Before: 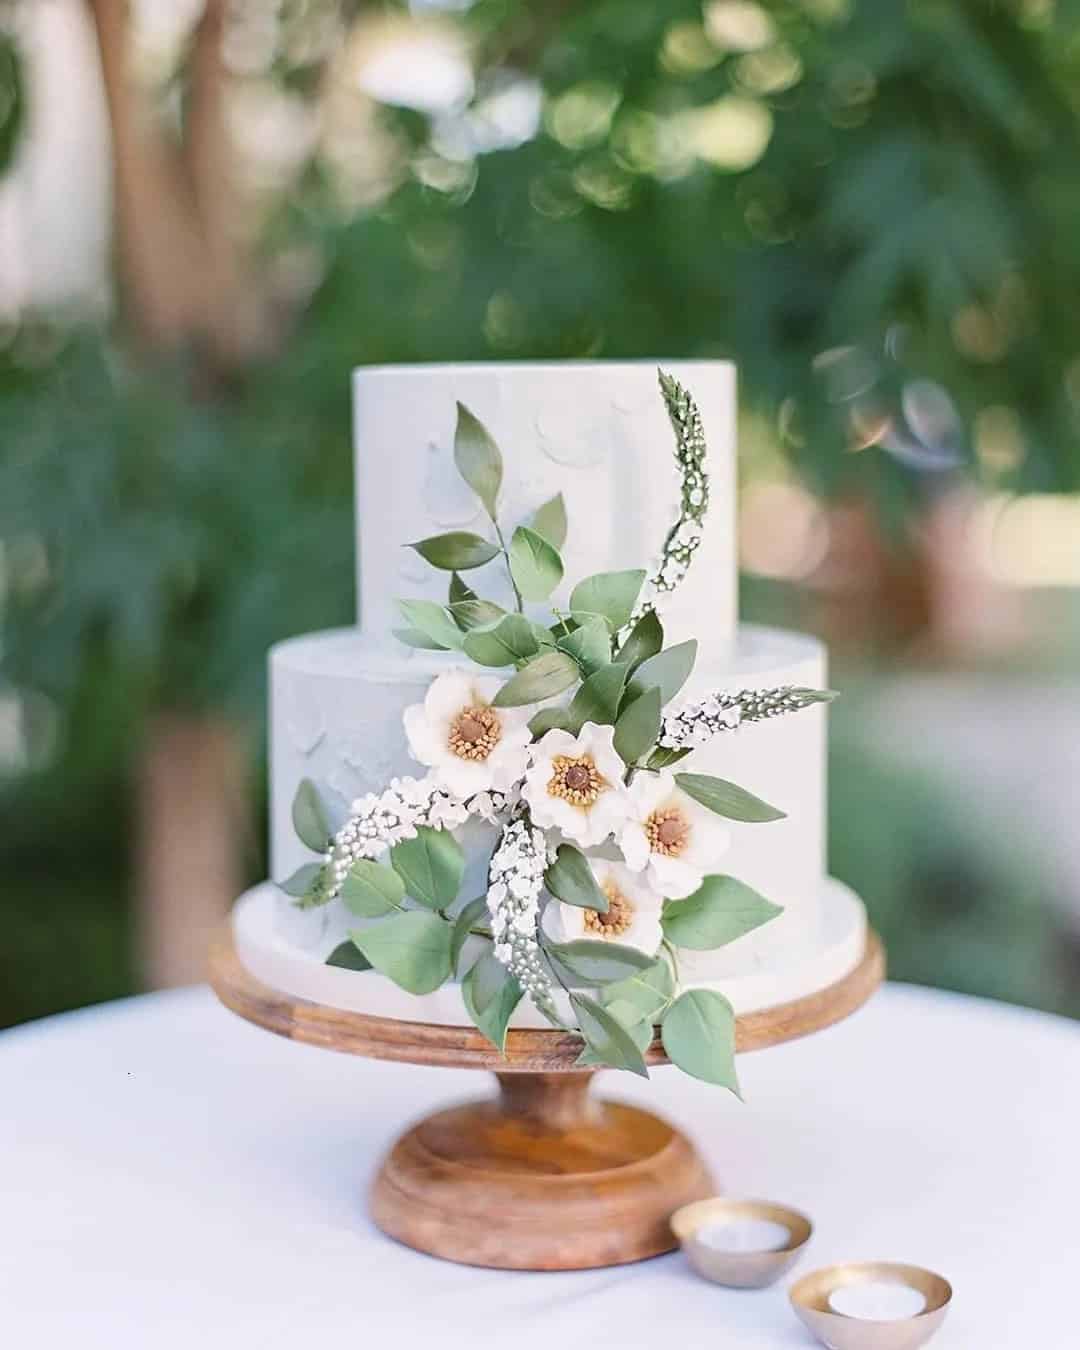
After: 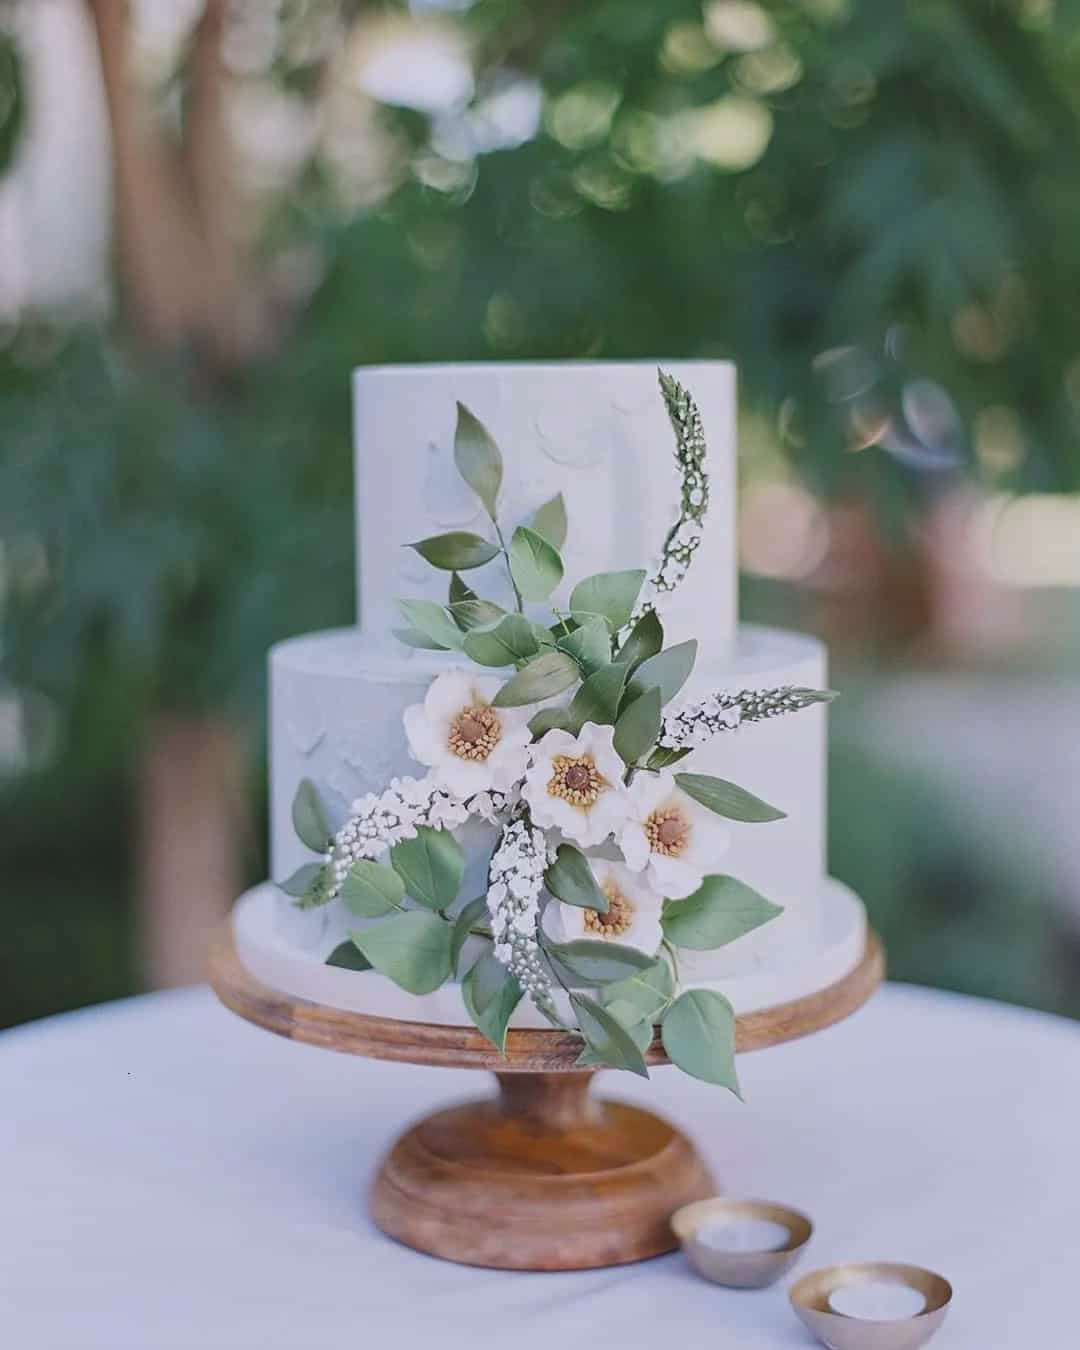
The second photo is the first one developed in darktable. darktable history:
color calibration: illuminant as shot in camera, x 0.358, y 0.373, temperature 4628.91 K
exposure: black level correction -0.015, exposure -0.5 EV, compensate highlight preservation false
shadows and highlights: radius 264.75, soften with gaussian
